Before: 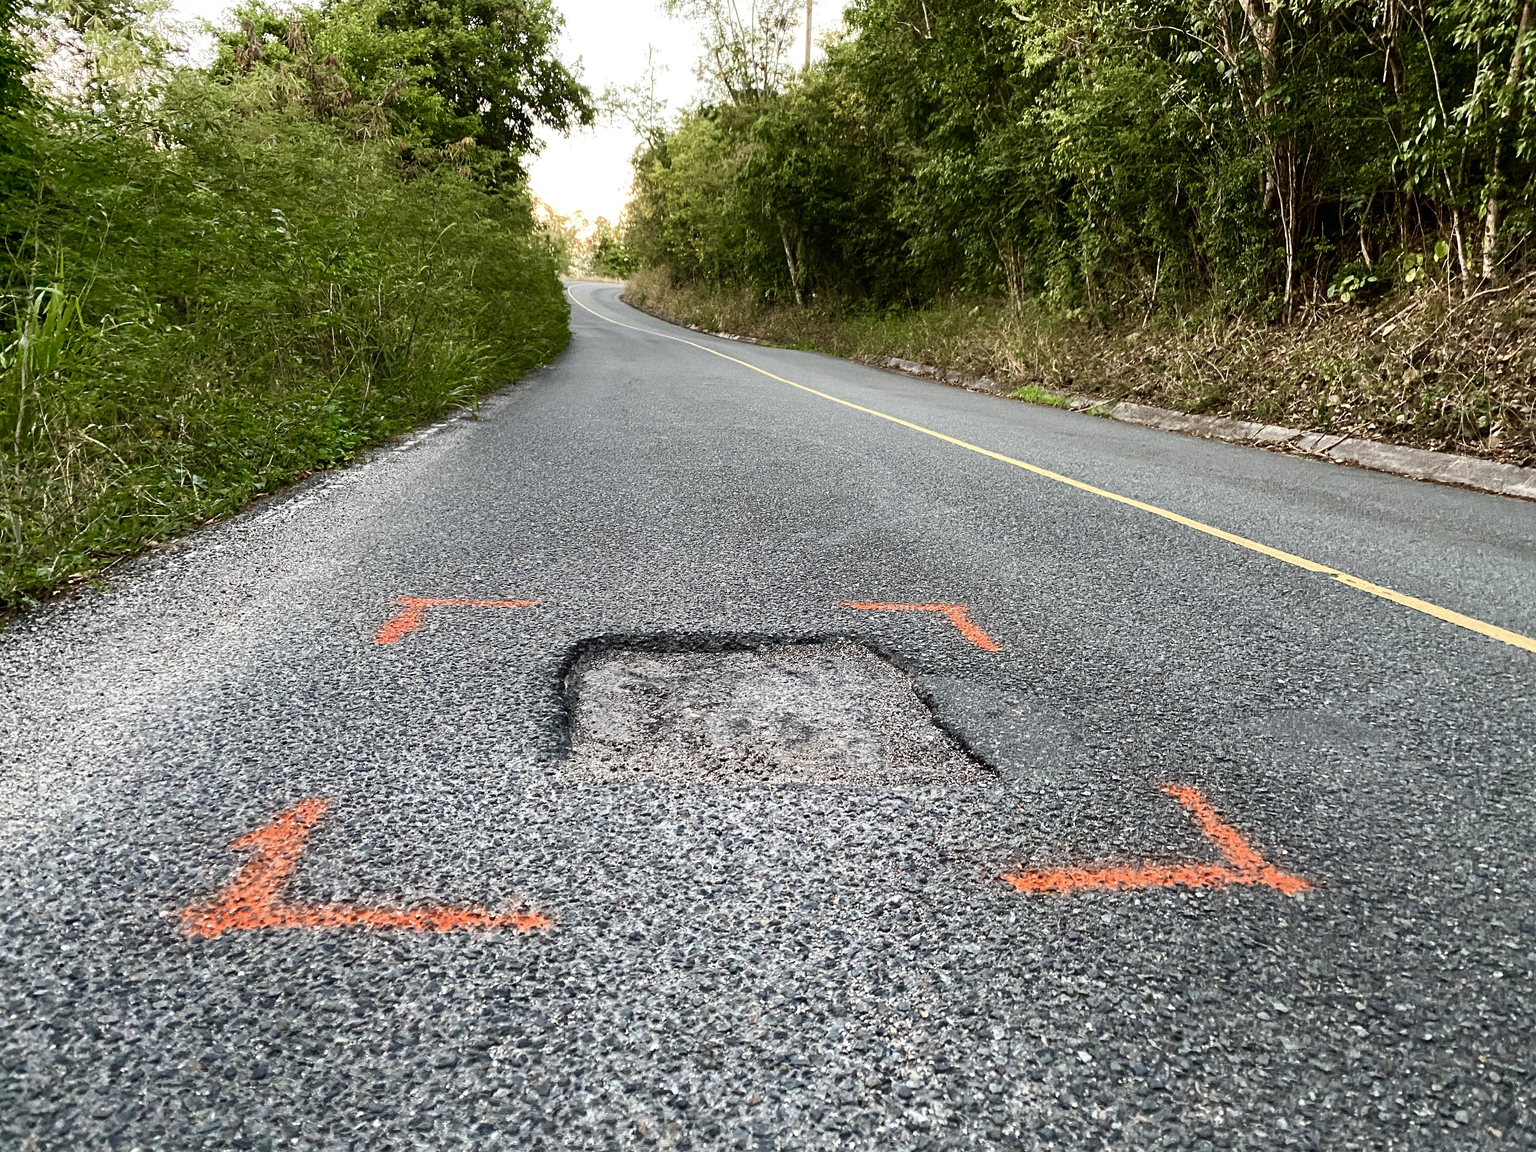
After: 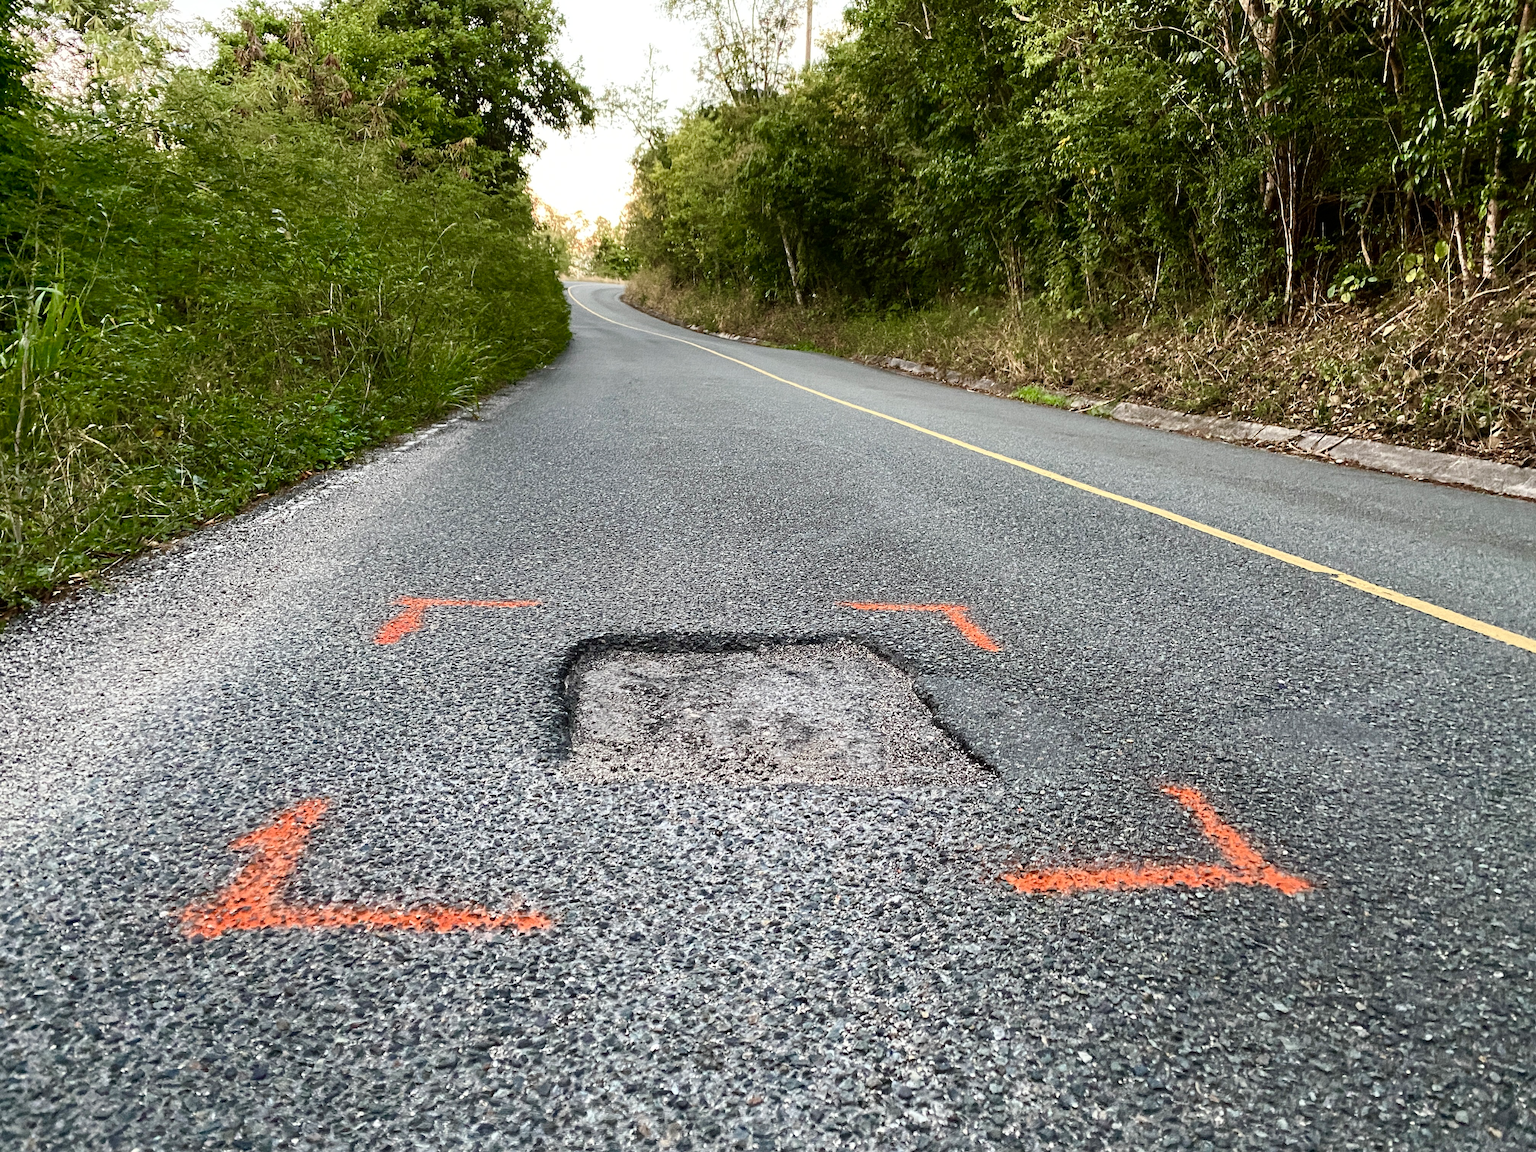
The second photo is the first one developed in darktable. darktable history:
color zones: curves: ch0 [(0.25, 0.5) (0.428, 0.473) (0.75, 0.5)]; ch1 [(0.243, 0.479) (0.398, 0.452) (0.75, 0.5)]
levels: mode automatic
